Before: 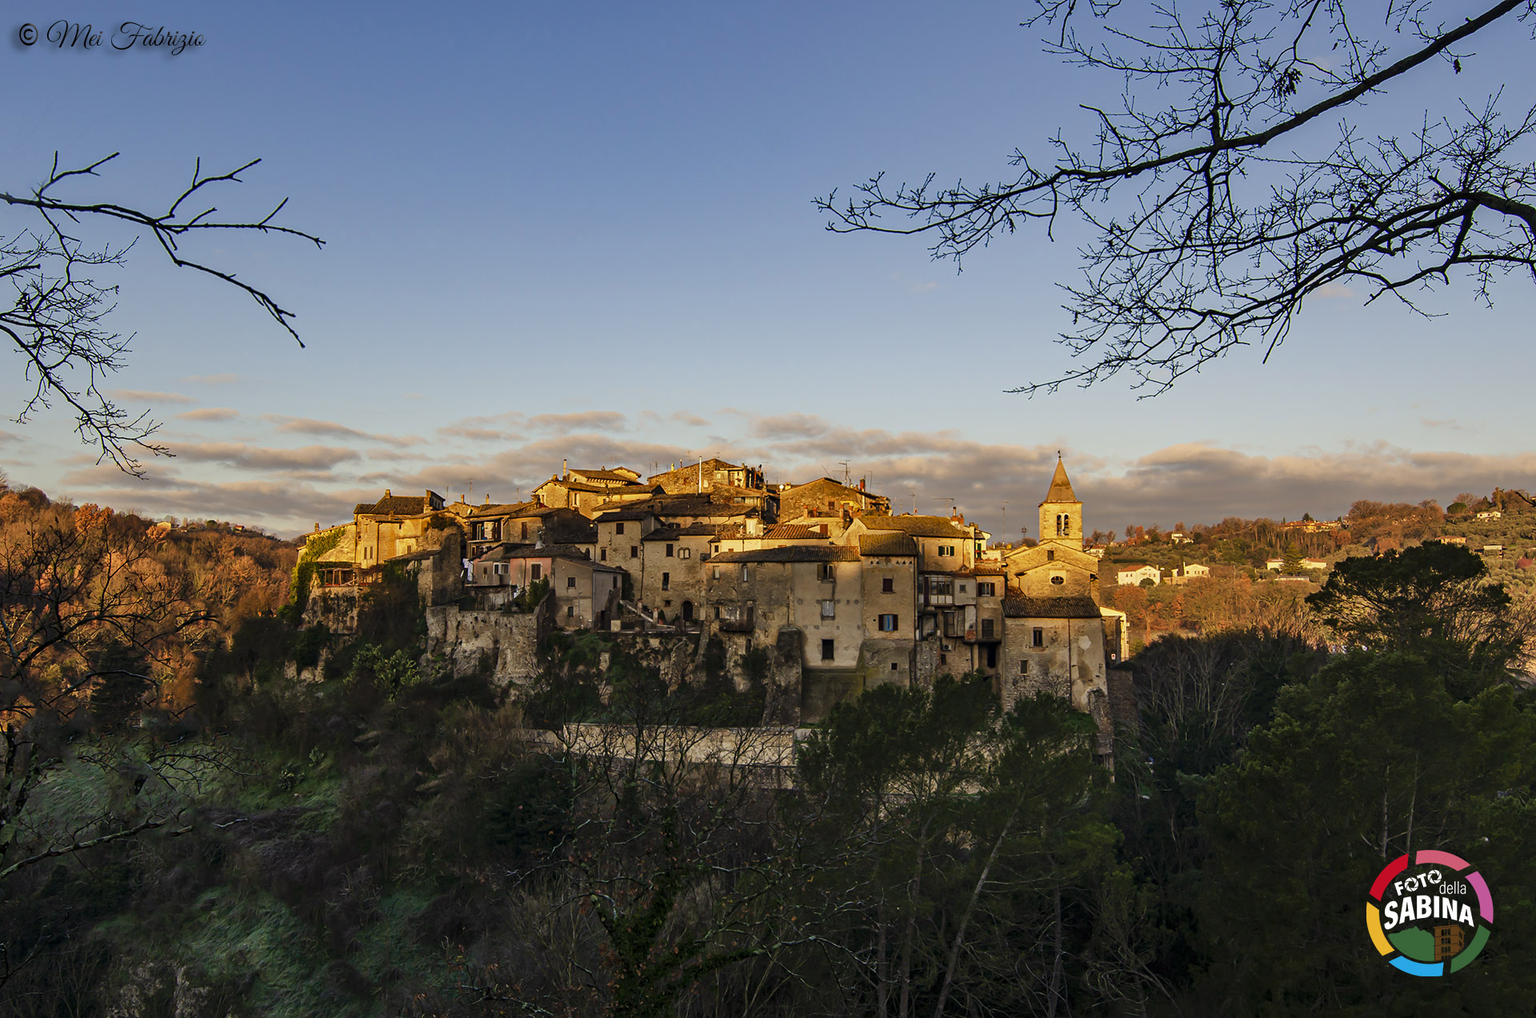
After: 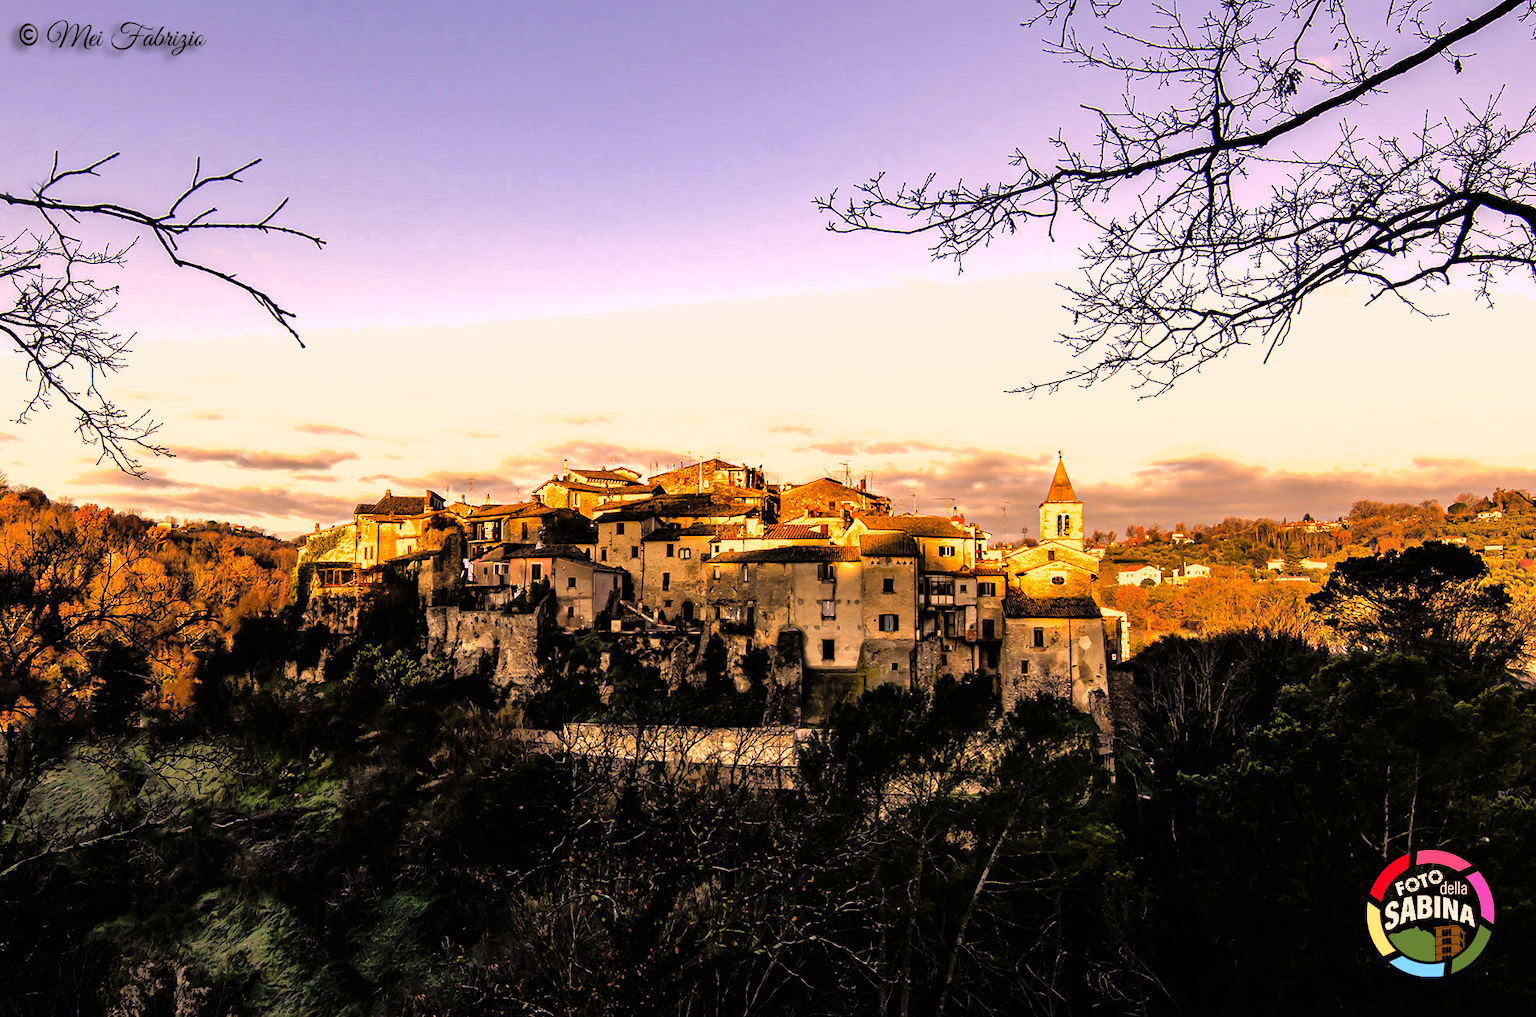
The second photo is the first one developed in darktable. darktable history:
shadows and highlights: on, module defaults
filmic rgb: black relative exposure -5 EV, white relative exposure 3.95 EV, hardness 2.89, contrast 1.3
levels: levels [0, 0.352, 0.703]
color correction: highlights a* 21.58, highlights b* 21.71
